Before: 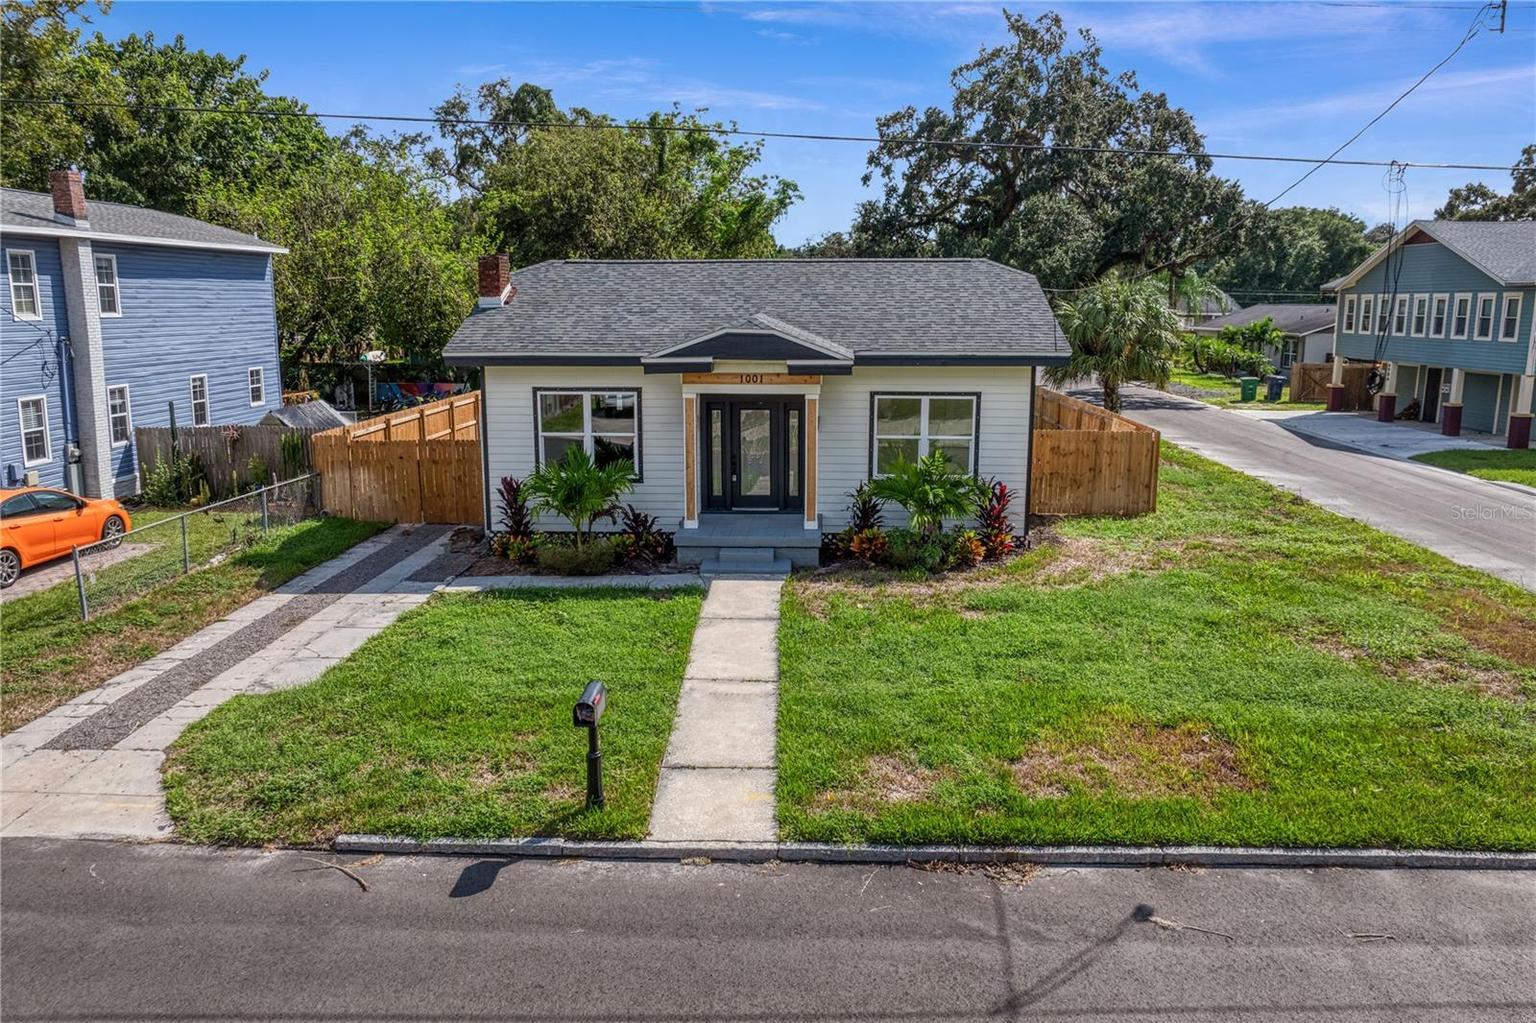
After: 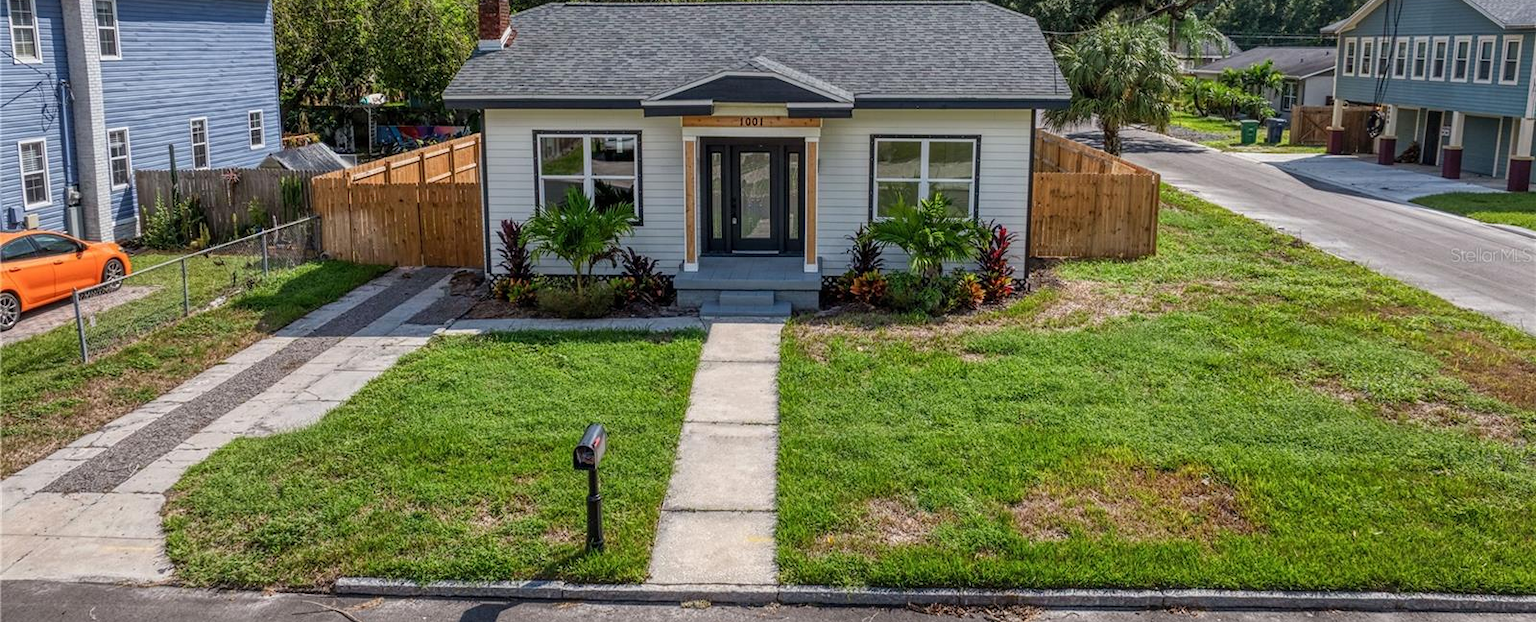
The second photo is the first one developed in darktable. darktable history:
color calibration: illuminant same as pipeline (D50), adaptation XYZ, x 0.346, y 0.359, temperature 5010.9 K
crop and rotate: top 25.167%, bottom 14.016%
